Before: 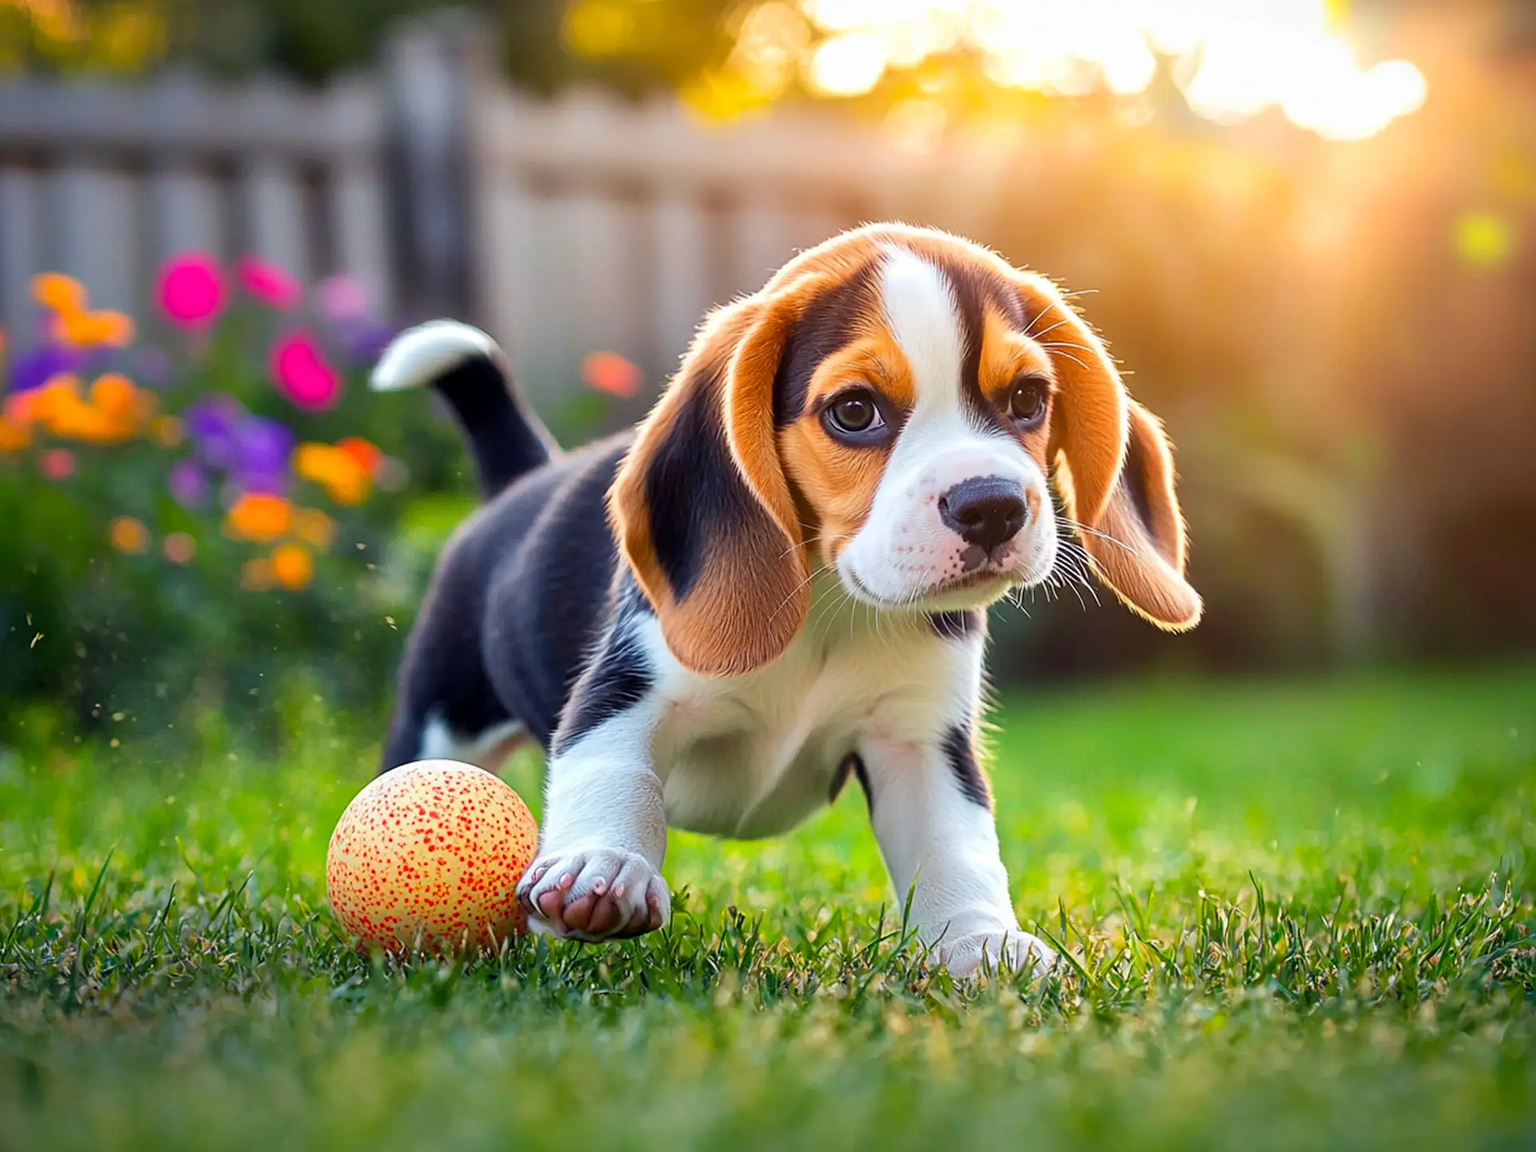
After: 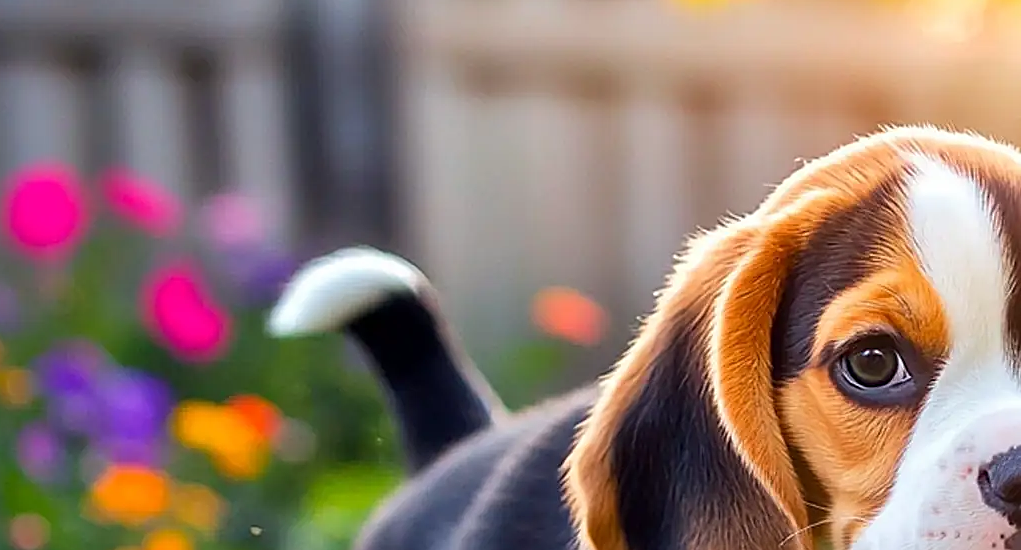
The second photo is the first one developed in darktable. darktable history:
crop: left 10.208%, top 10.619%, right 36.586%, bottom 51.127%
sharpen: on, module defaults
